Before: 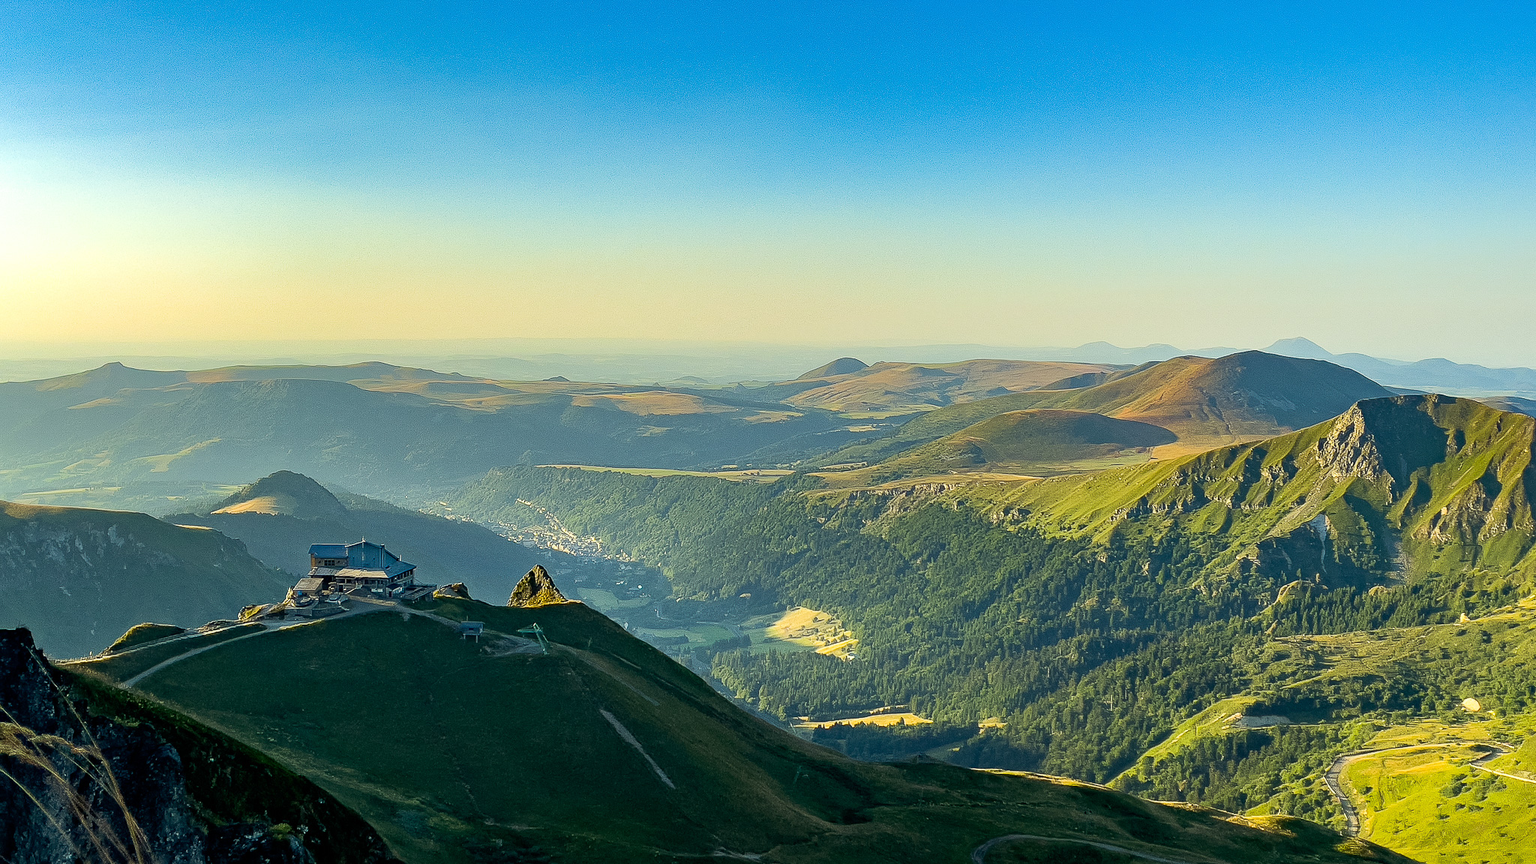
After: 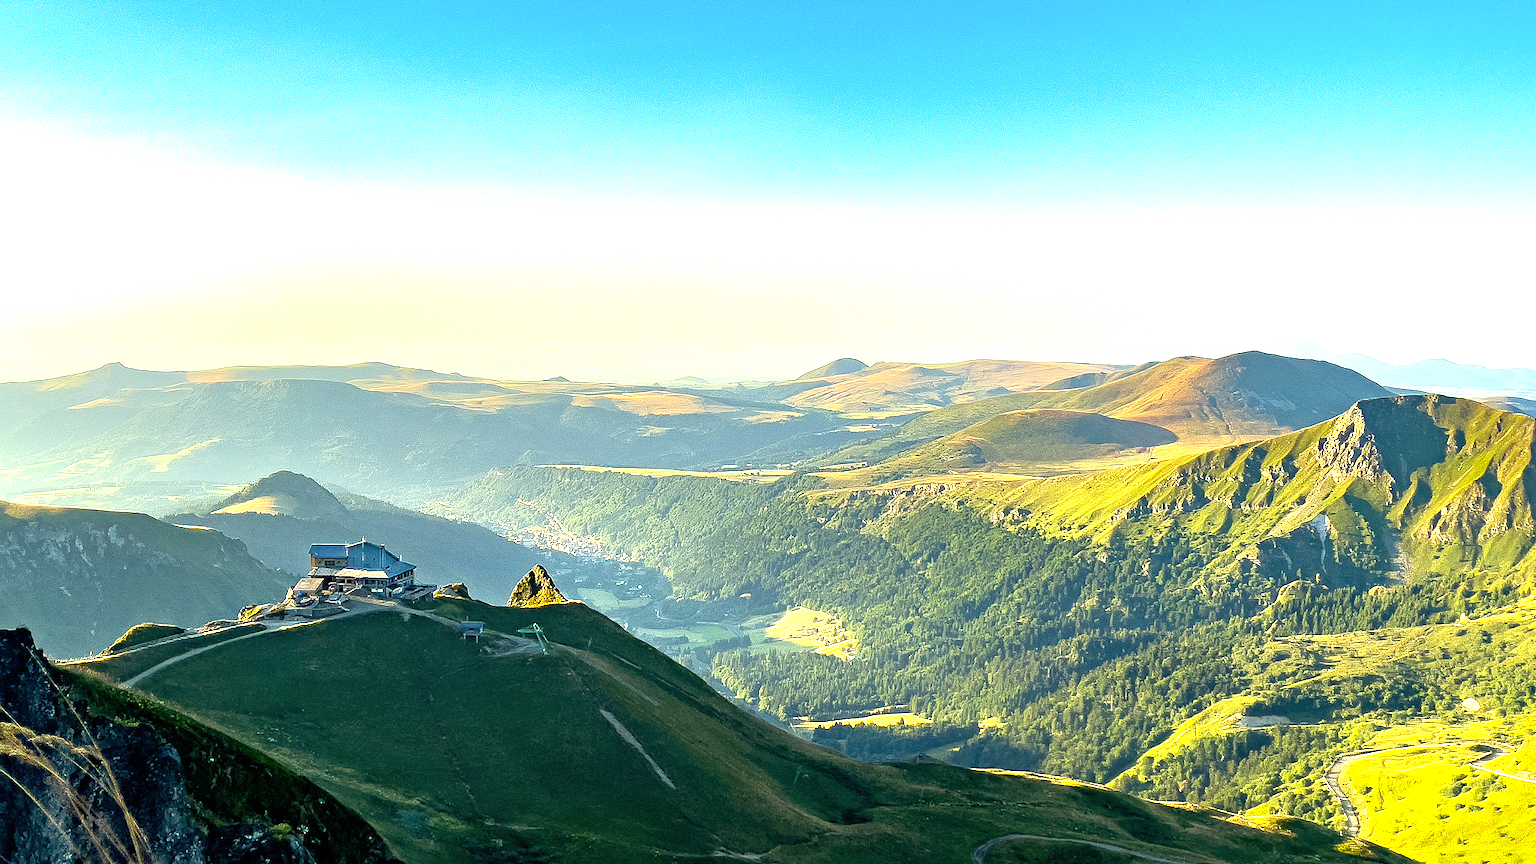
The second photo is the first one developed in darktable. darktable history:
exposure: exposure 1.202 EV, compensate exposure bias true, compensate highlight preservation false
color correction: highlights a* 3.68, highlights b* 5.12
